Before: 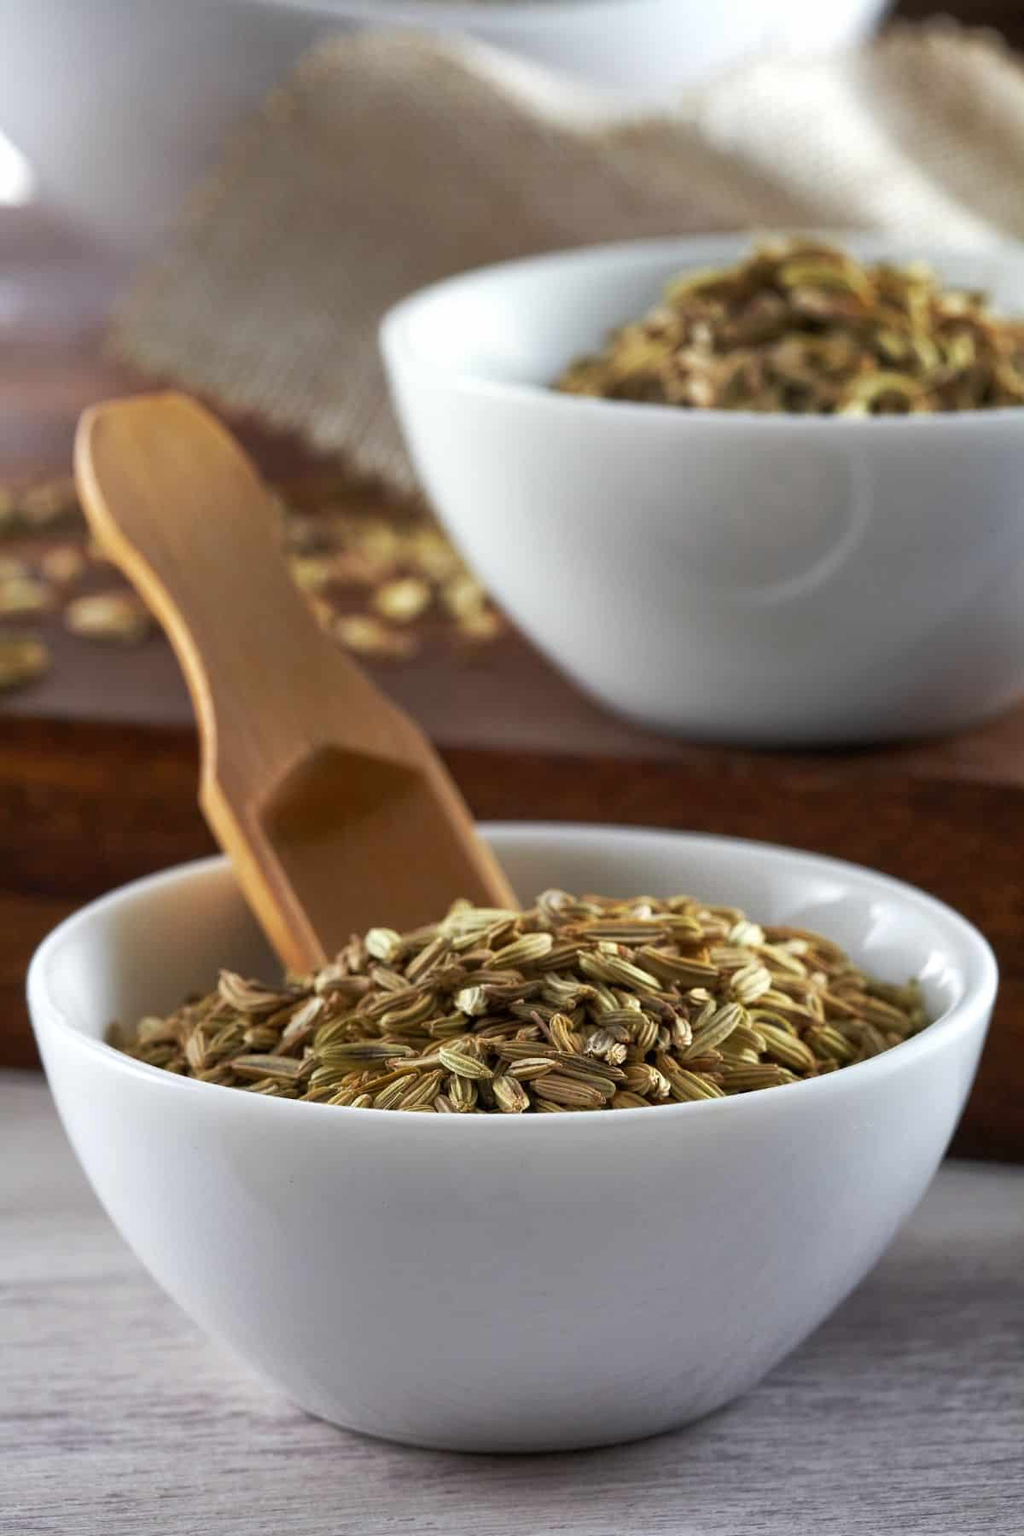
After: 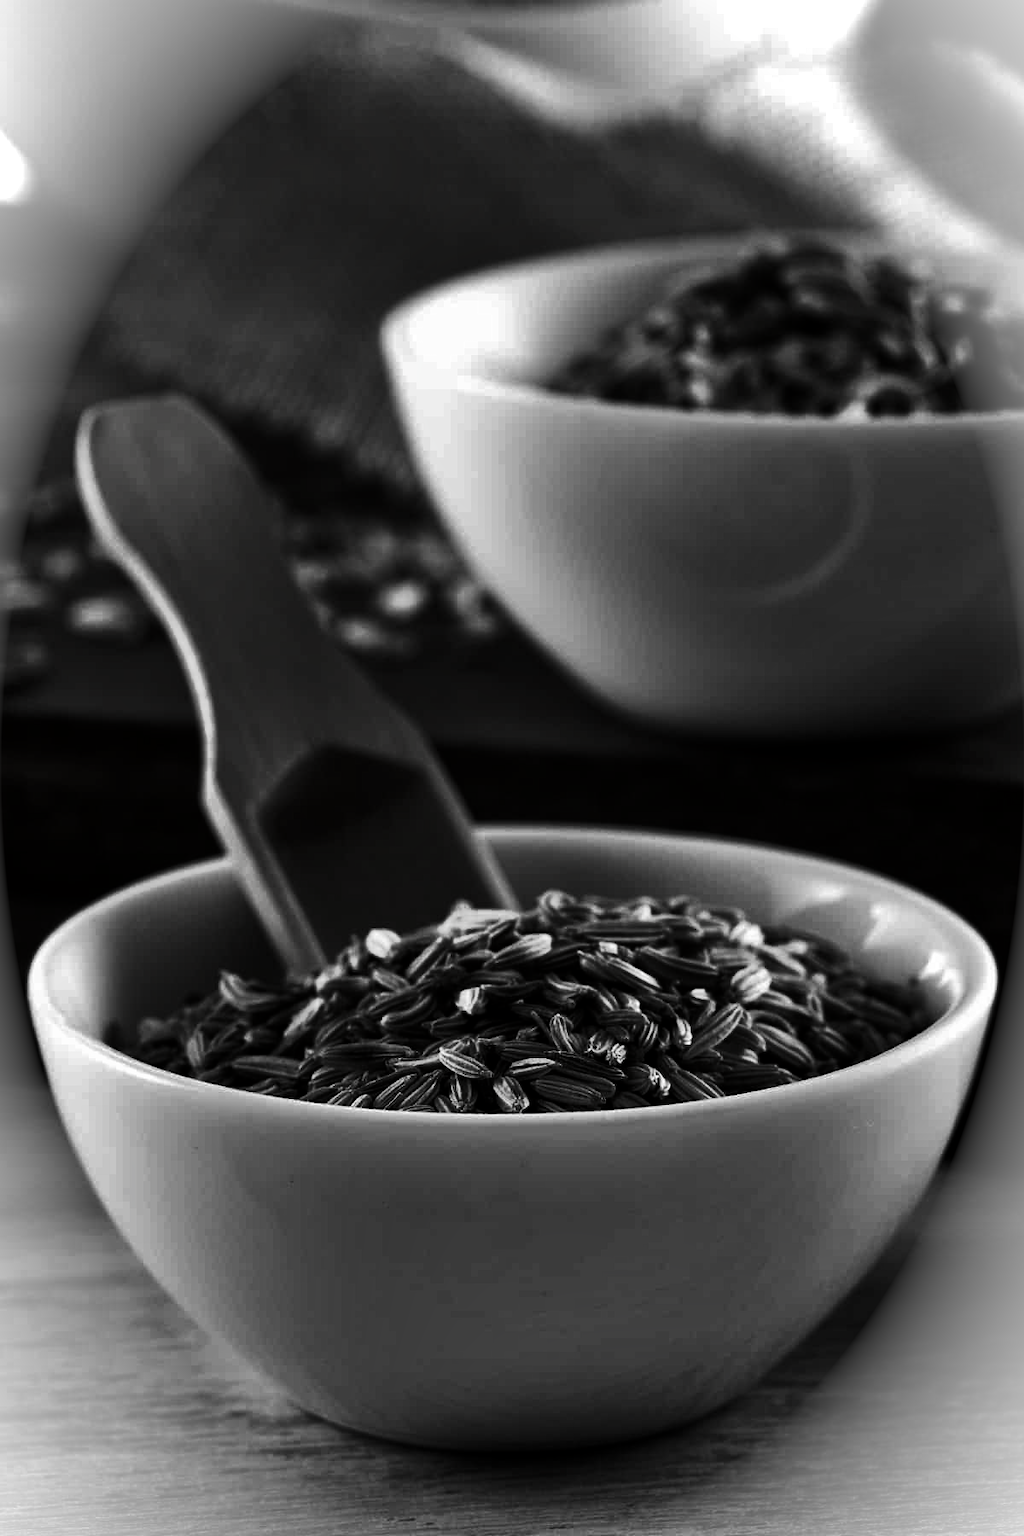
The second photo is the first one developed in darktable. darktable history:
vignetting: fall-off start 99.75%, fall-off radius 65.39%, brightness 0.982, saturation -0.494, automatic ratio true
shadows and highlights: soften with gaussian
contrast brightness saturation: contrast 0.023, brightness -0.991, saturation -0.992
